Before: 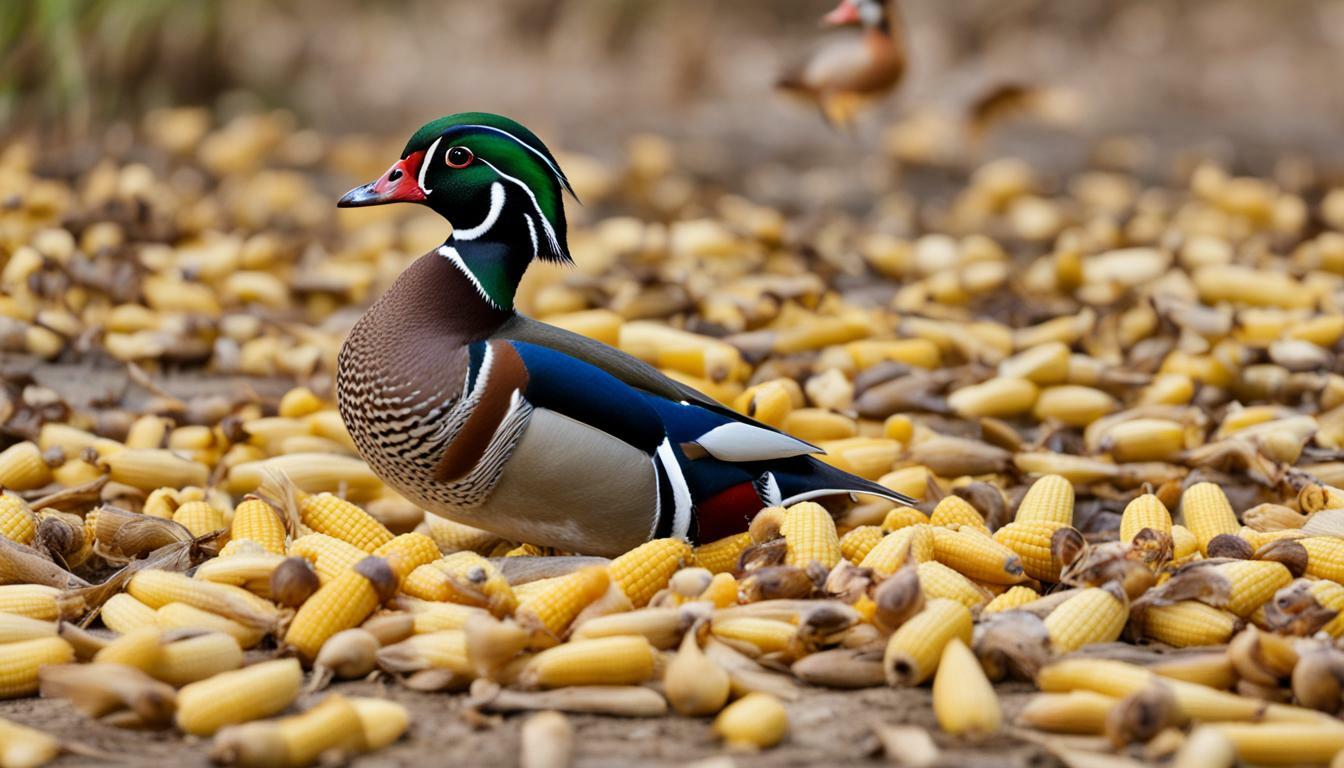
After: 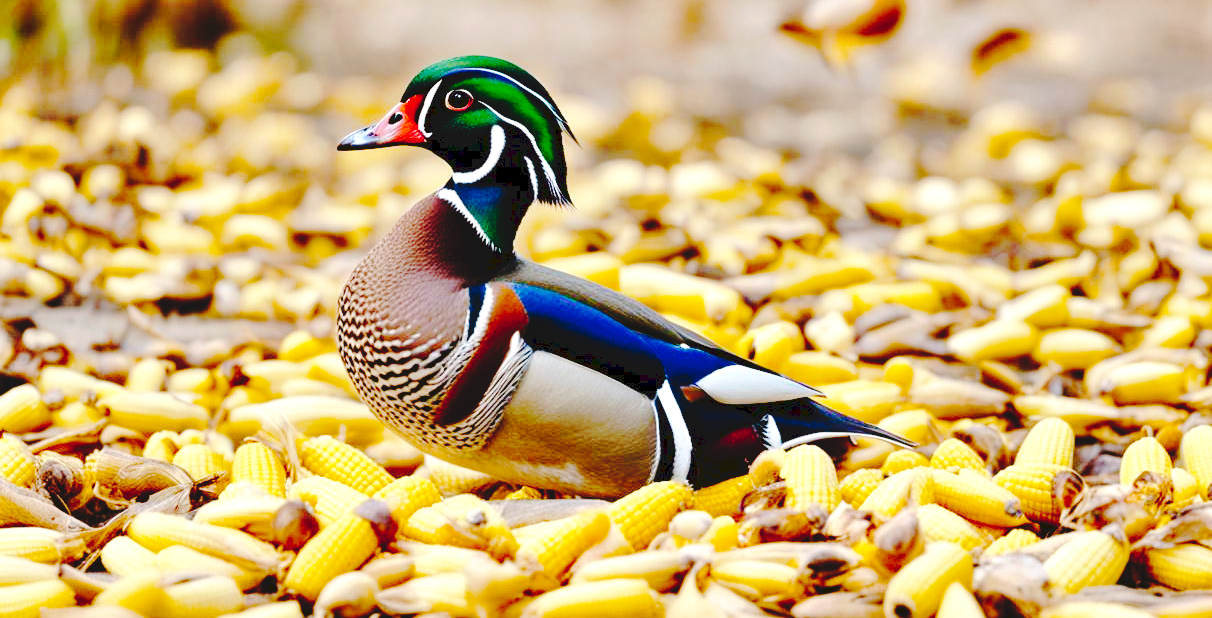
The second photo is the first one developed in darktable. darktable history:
tone curve: curves: ch0 [(0, 0) (0.003, 0.089) (0.011, 0.089) (0.025, 0.088) (0.044, 0.089) (0.069, 0.094) (0.1, 0.108) (0.136, 0.119) (0.177, 0.147) (0.224, 0.204) (0.277, 0.28) (0.335, 0.389) (0.399, 0.486) (0.468, 0.588) (0.543, 0.647) (0.623, 0.705) (0.709, 0.759) (0.801, 0.815) (0.898, 0.873) (1, 1)], preserve colors none
base curve: curves: ch0 [(0, 0) (0.028, 0.03) (0.121, 0.232) (0.46, 0.748) (0.859, 0.968) (1, 1)], preserve colors none
crop: top 7.46%, right 9.792%, bottom 12.063%
color balance rgb: perceptual saturation grading › global saturation 19.494%, perceptual brilliance grading › highlights 9.637%, perceptual brilliance grading › mid-tones 5.264%, global vibrance 20%
local contrast: highlights 102%, shadows 100%, detail 119%, midtone range 0.2
